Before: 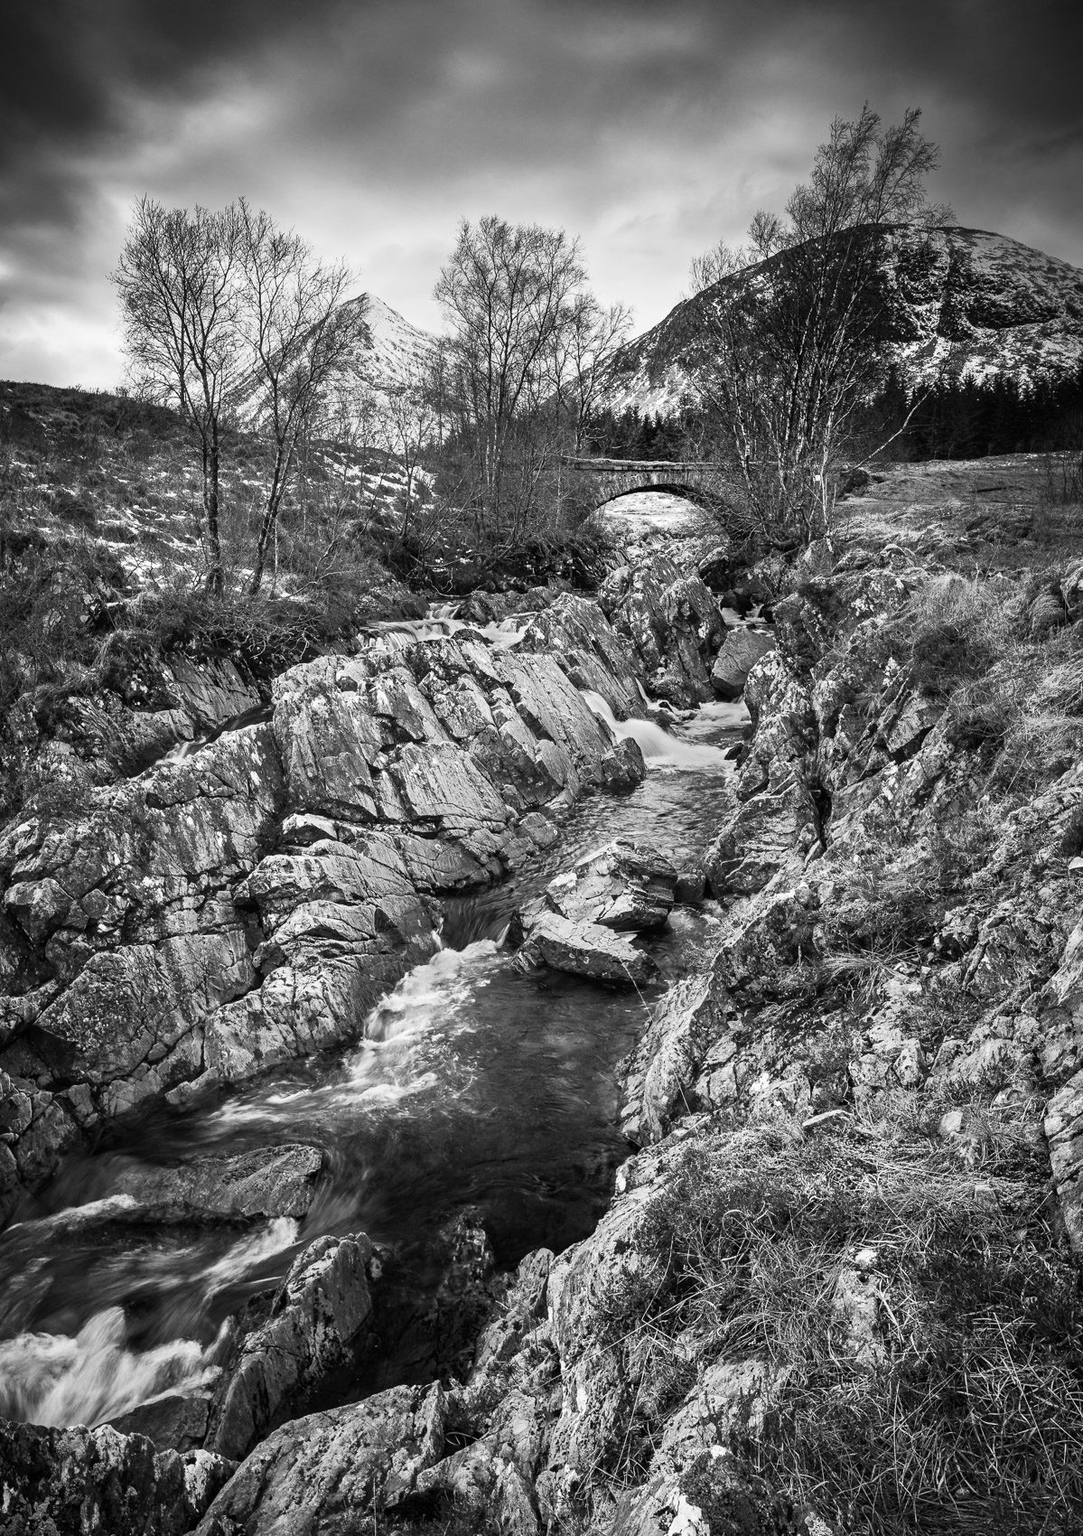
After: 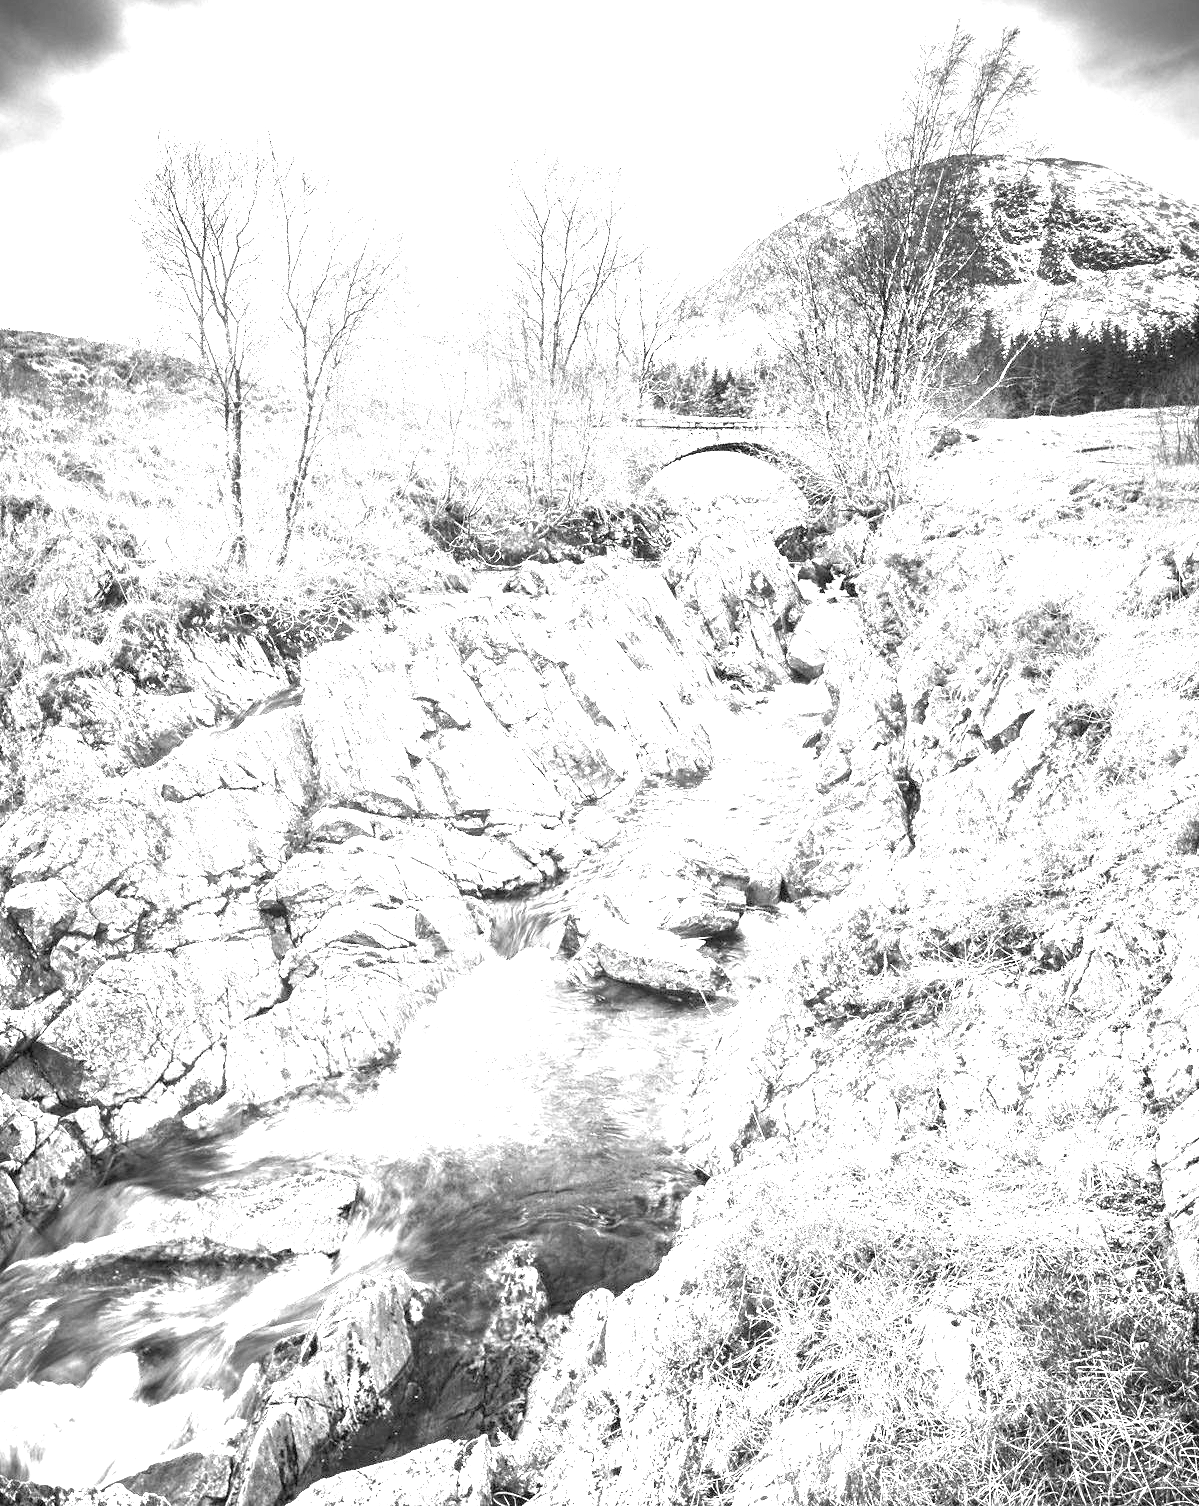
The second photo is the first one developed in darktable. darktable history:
exposure: black level correction 0, exposure 4.064 EV, compensate exposure bias true, compensate highlight preservation false
crop and rotate: top 5.574%, bottom 5.801%
tone equalizer: on, module defaults
vignetting: fall-off radius 45.89%, dithering 16-bit output
